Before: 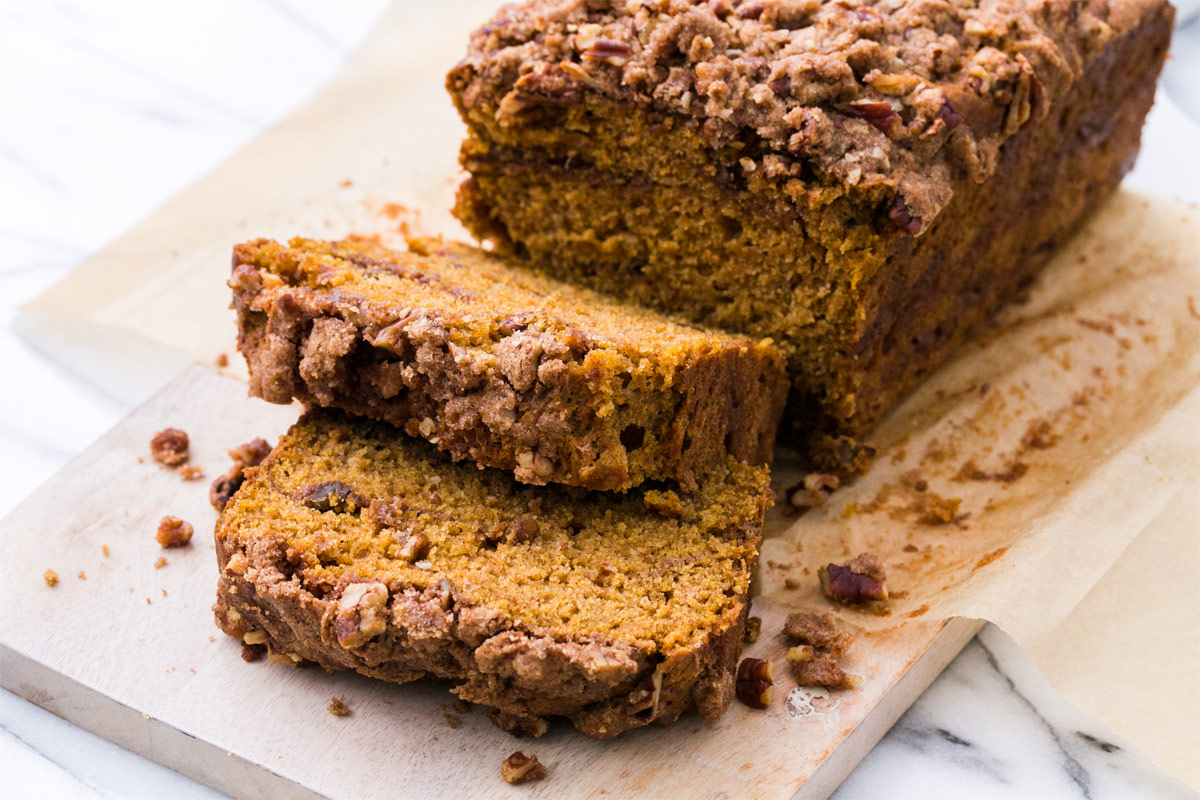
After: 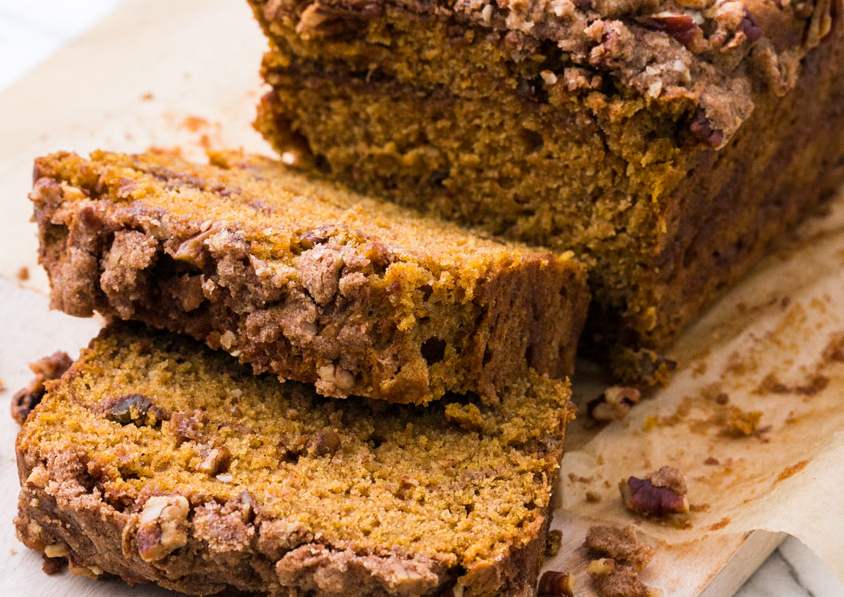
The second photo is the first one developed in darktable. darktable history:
crop and rotate: left 16.599%, top 10.941%, right 13.022%, bottom 14.408%
